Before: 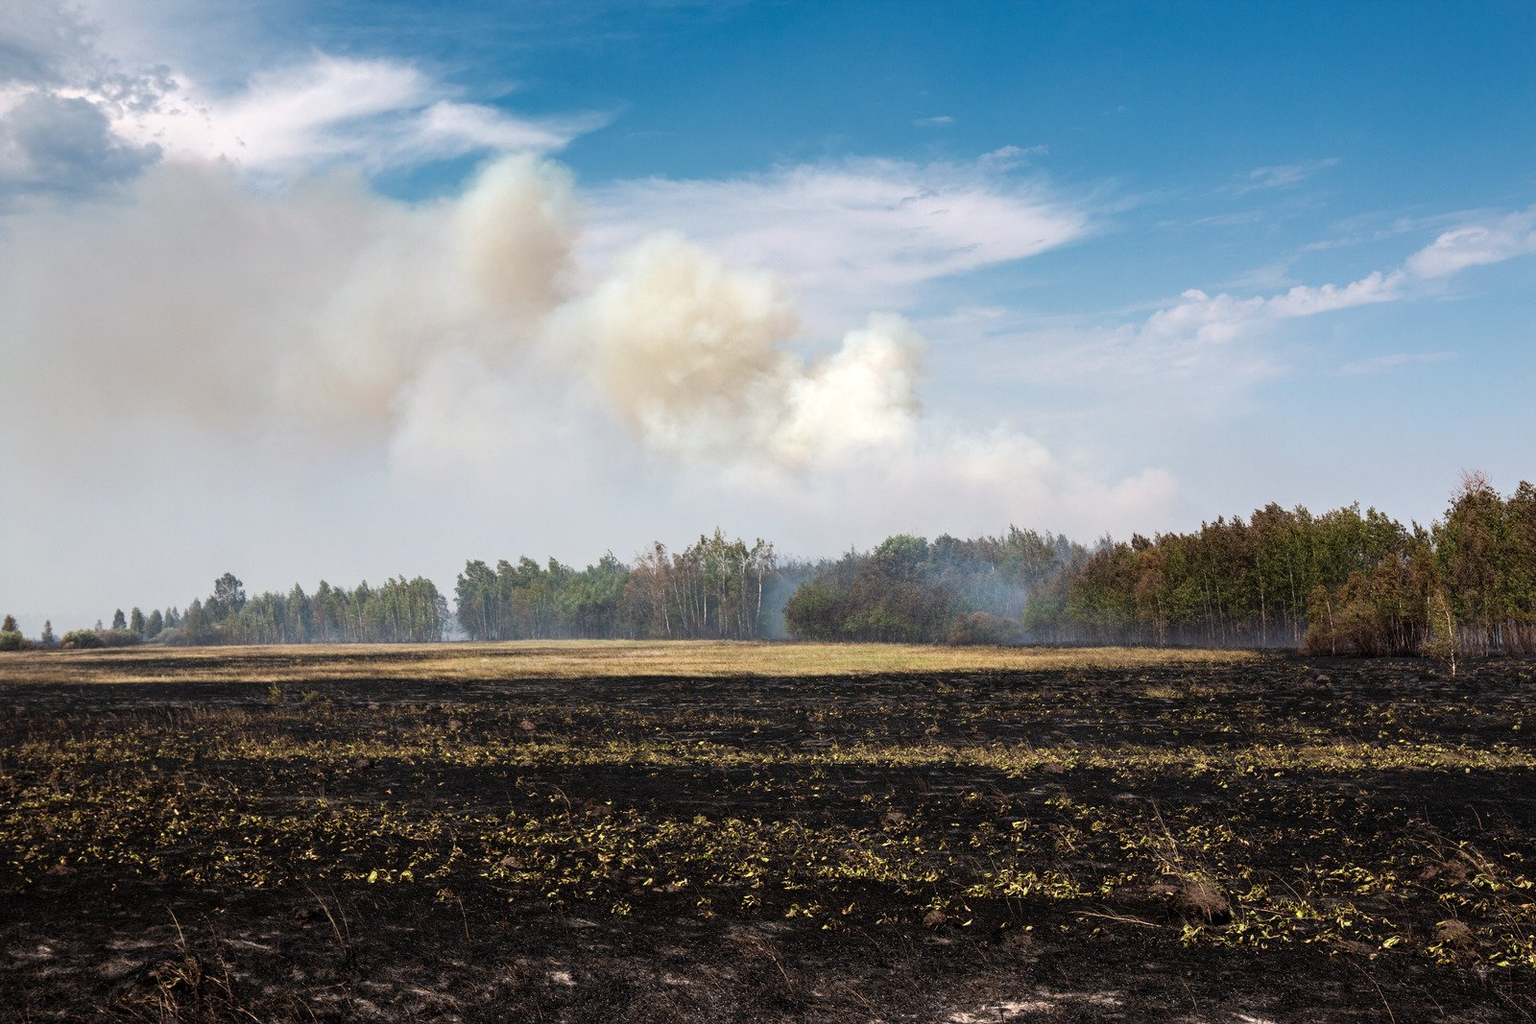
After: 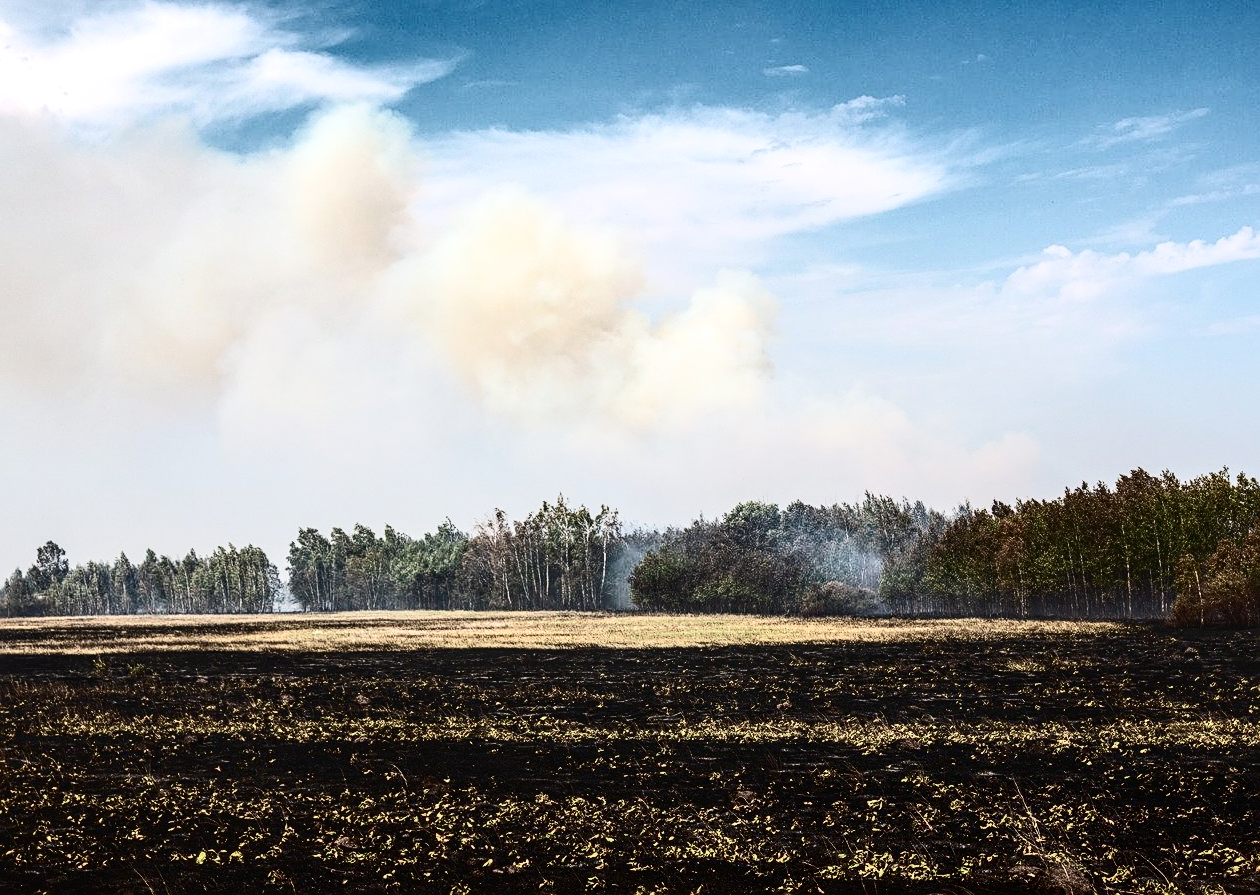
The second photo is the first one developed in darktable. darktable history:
sharpen: on, module defaults
crop: left 11.689%, top 5.337%, right 9.56%, bottom 10.732%
local contrast: on, module defaults
contrast brightness saturation: contrast 0.496, saturation -0.084
